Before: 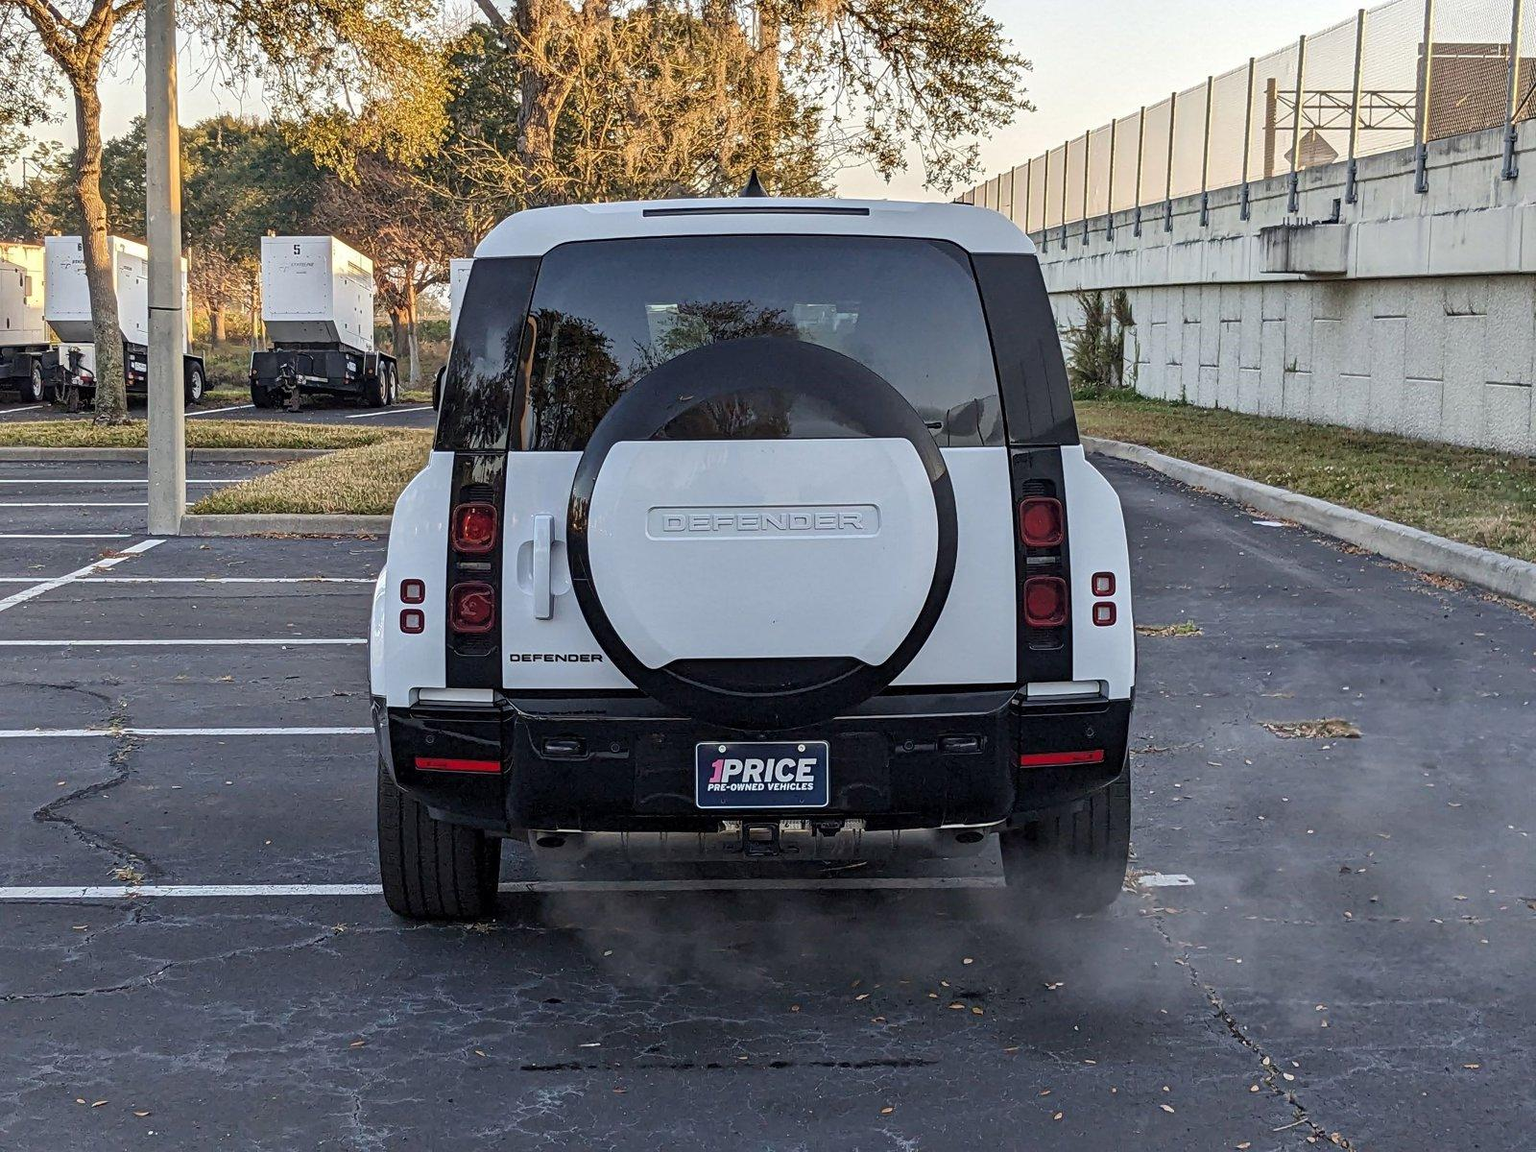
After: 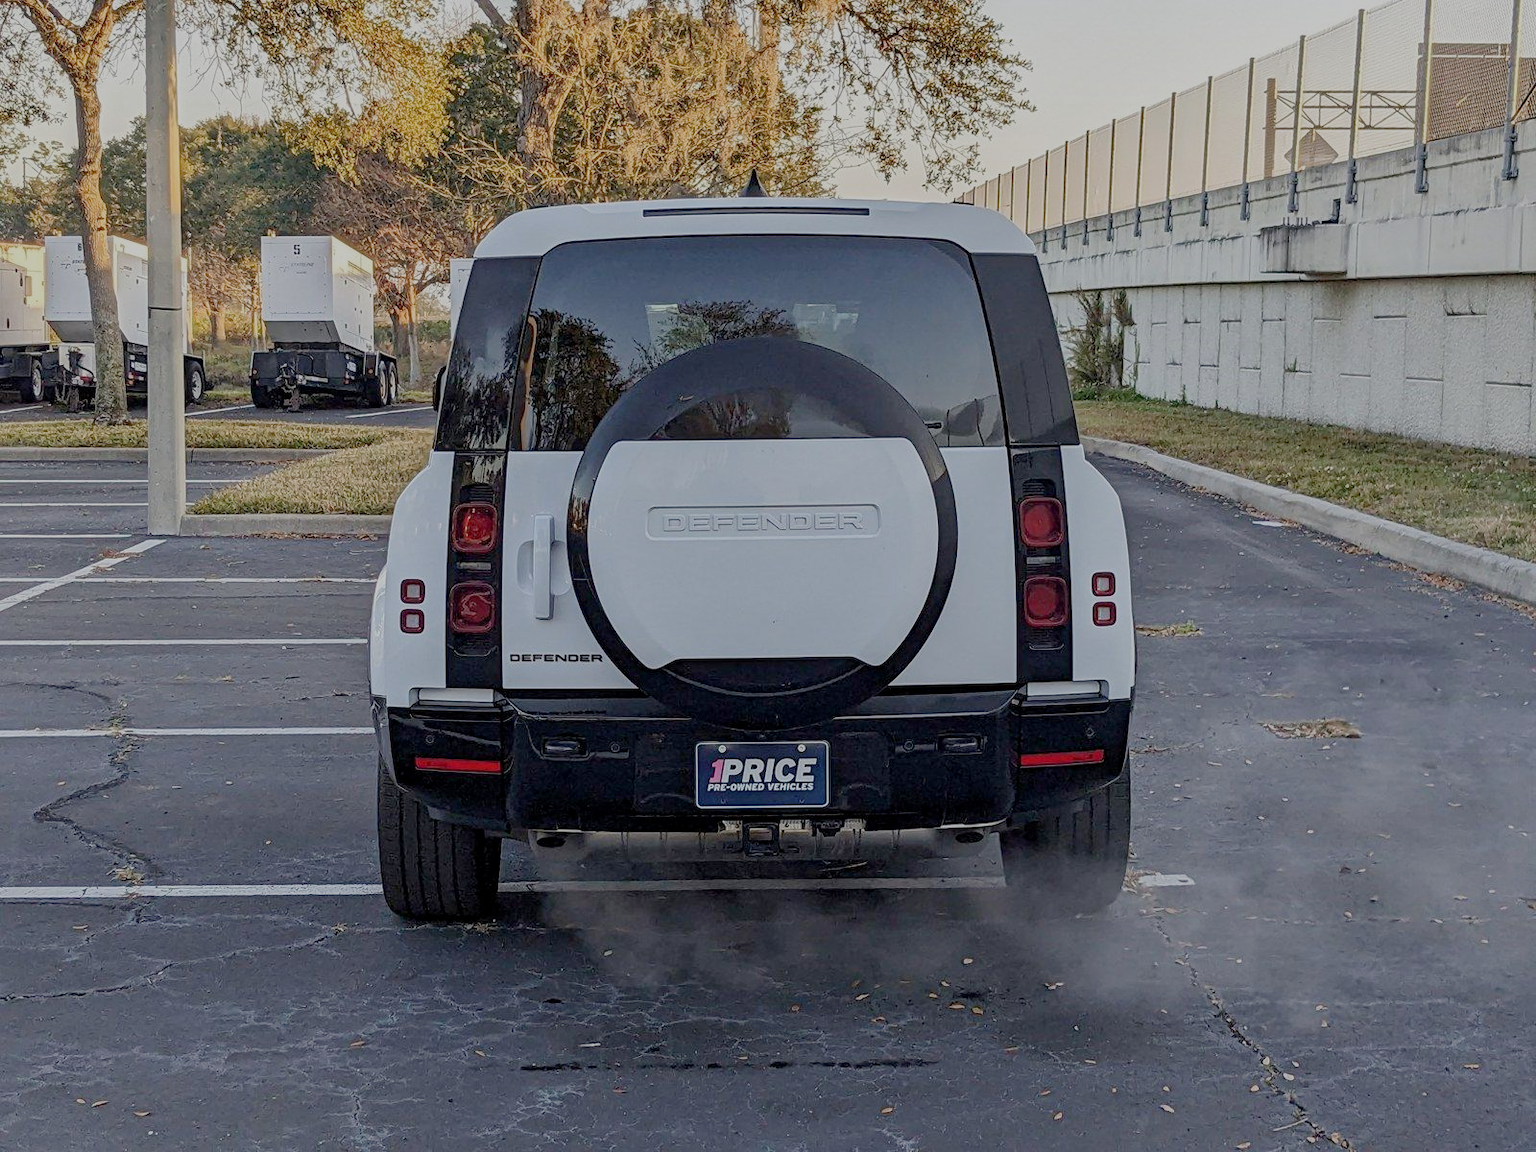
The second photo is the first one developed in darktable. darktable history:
filmic rgb: middle gray luminance 4.36%, black relative exposure -13.03 EV, white relative exposure 5.03 EV, threshold 5.95 EV, target black luminance 0%, hardness 5.19, latitude 59.52%, contrast 0.757, highlights saturation mix 5.97%, shadows ↔ highlights balance 26.1%, preserve chrominance no, color science v4 (2020), contrast in shadows soft, contrast in highlights soft, enable highlight reconstruction true
